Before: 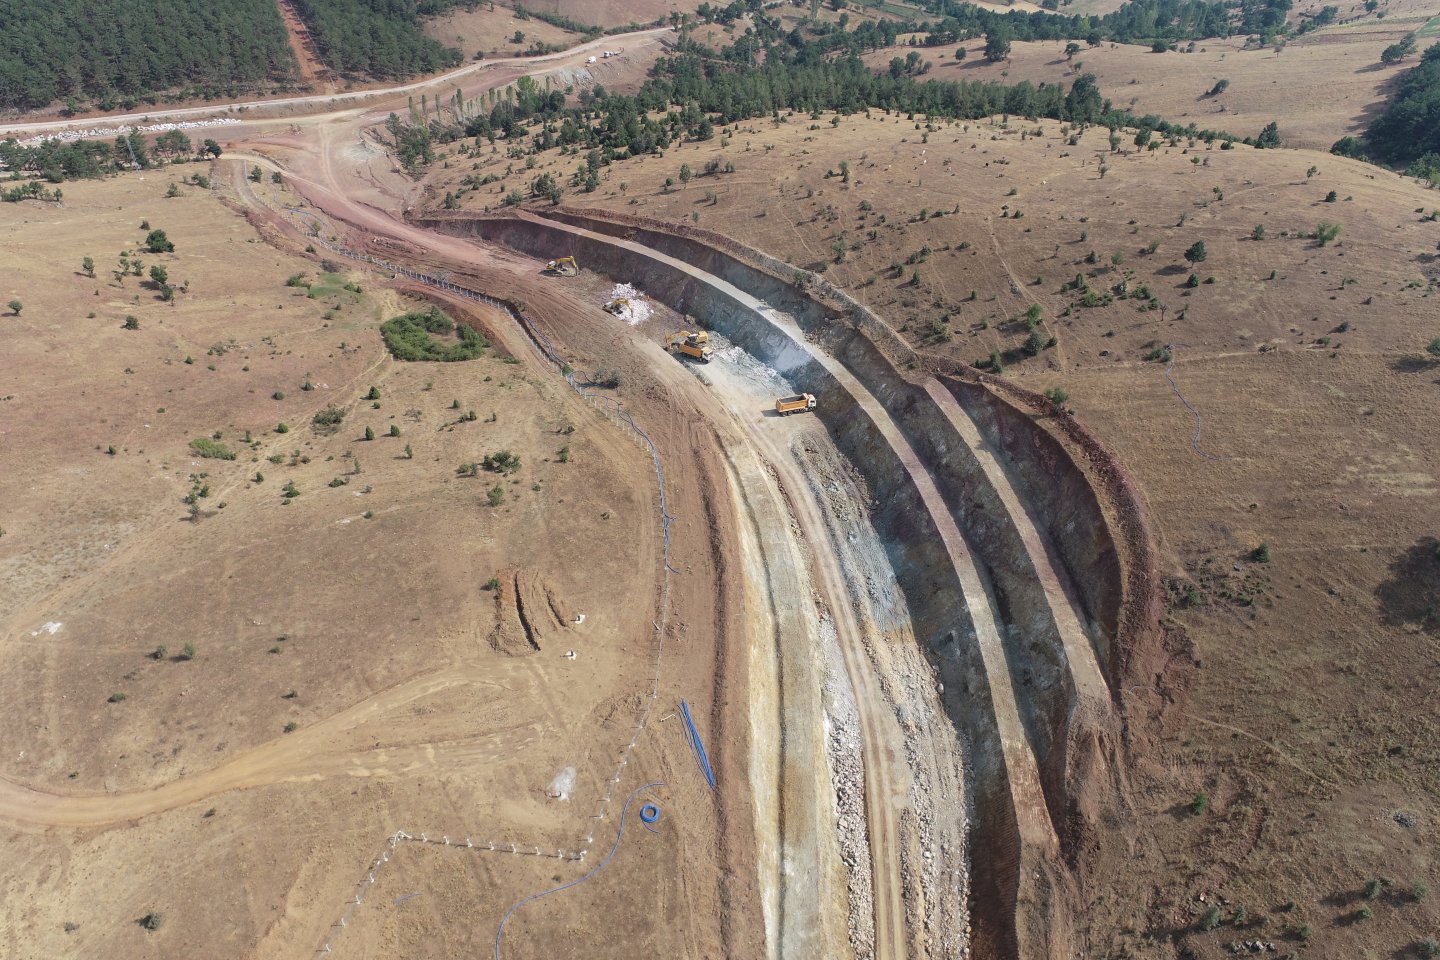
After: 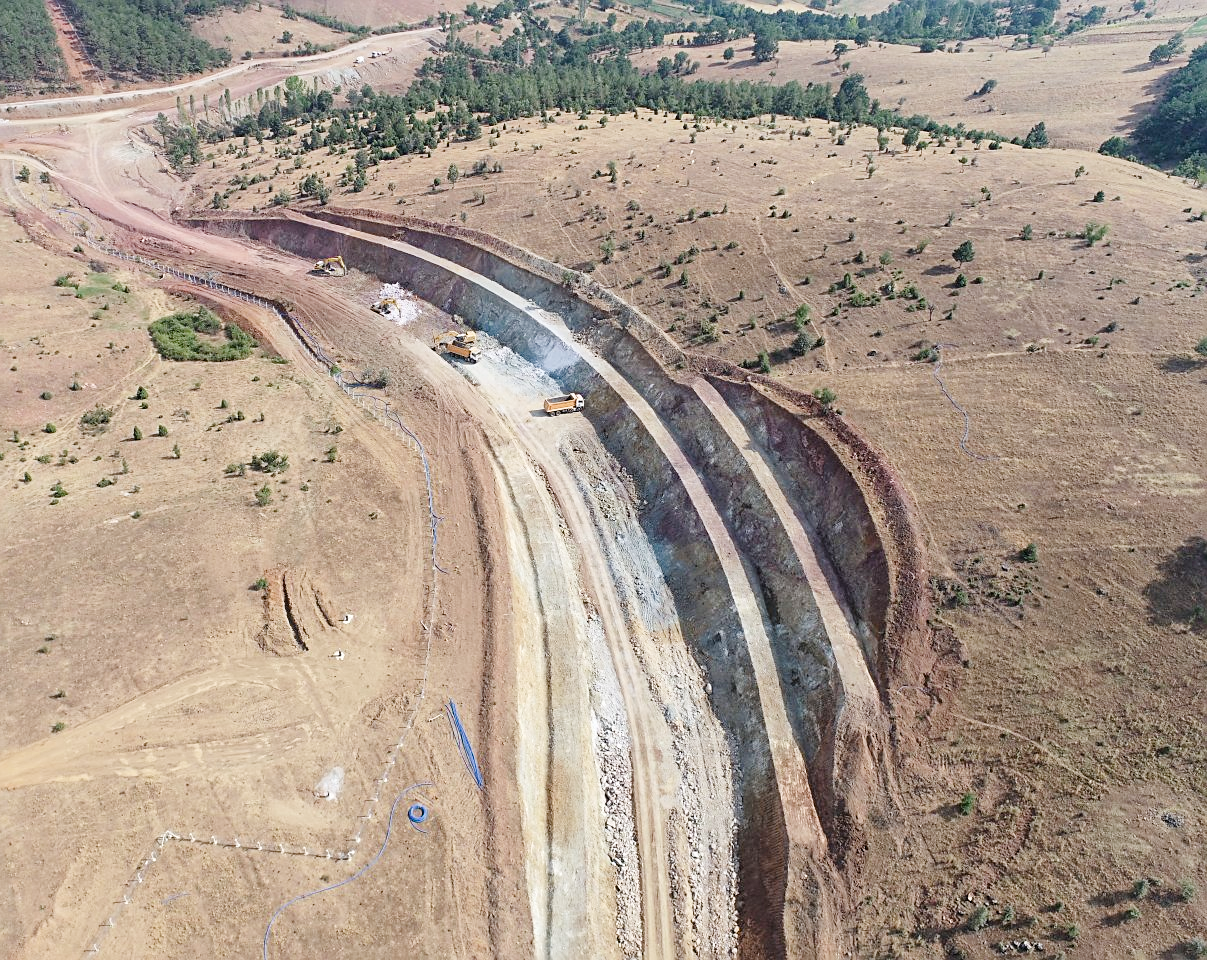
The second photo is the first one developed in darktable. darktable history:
color balance rgb: perceptual saturation grading › global saturation 20%, perceptual saturation grading › highlights -25%, perceptual saturation grading › shadows 25%
crop: left 16.145%
local contrast: mode bilateral grid, contrast 20, coarseness 50, detail 120%, midtone range 0.2
tone equalizer: on, module defaults
white balance: red 0.988, blue 1.017
exposure: exposure 0.921 EV, compensate highlight preservation false
sharpen: on, module defaults
filmic rgb: hardness 4.17
